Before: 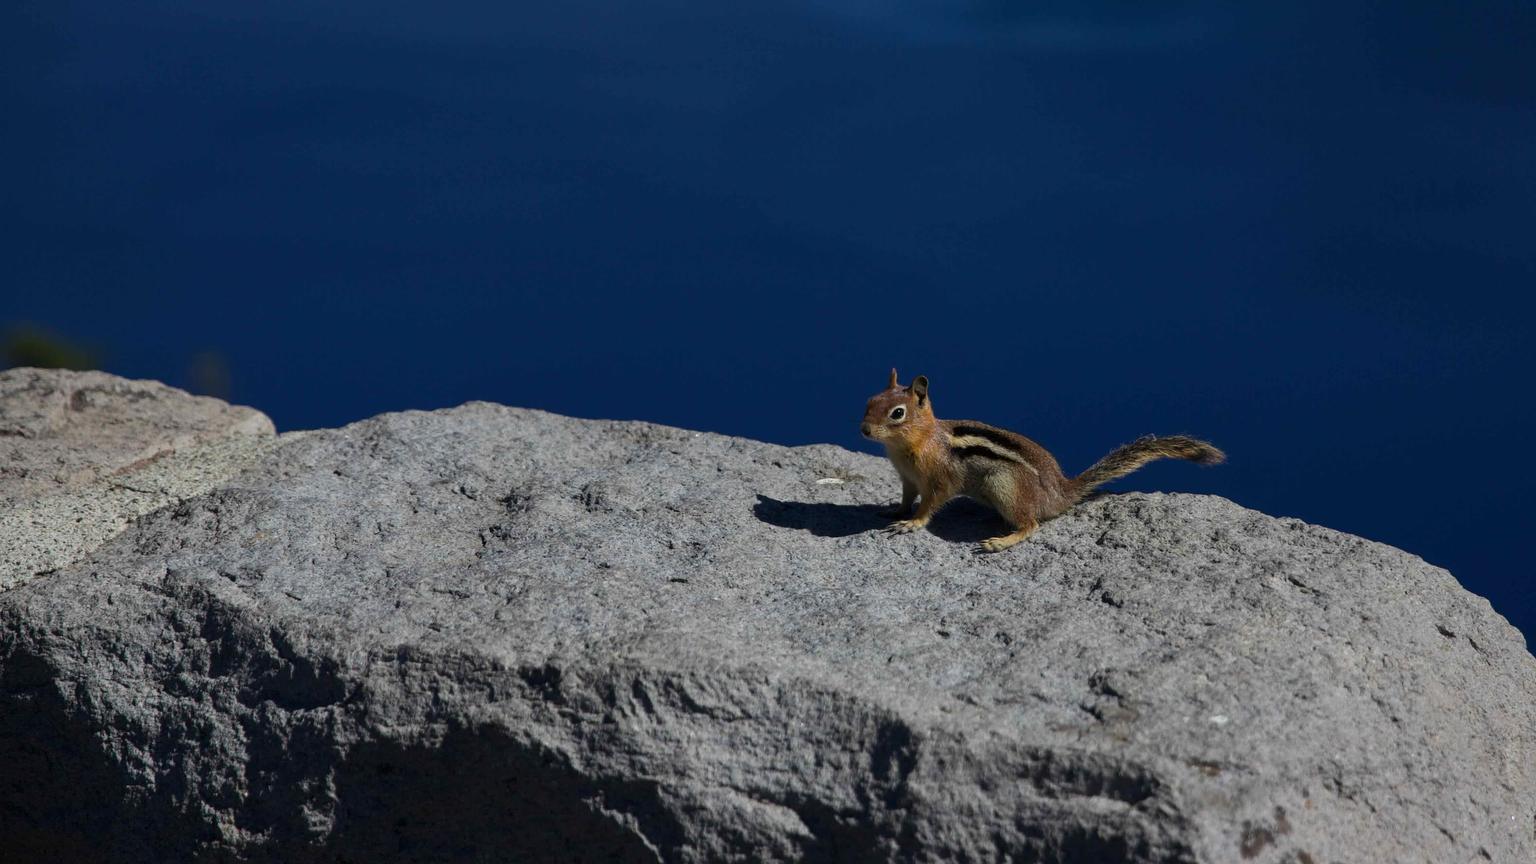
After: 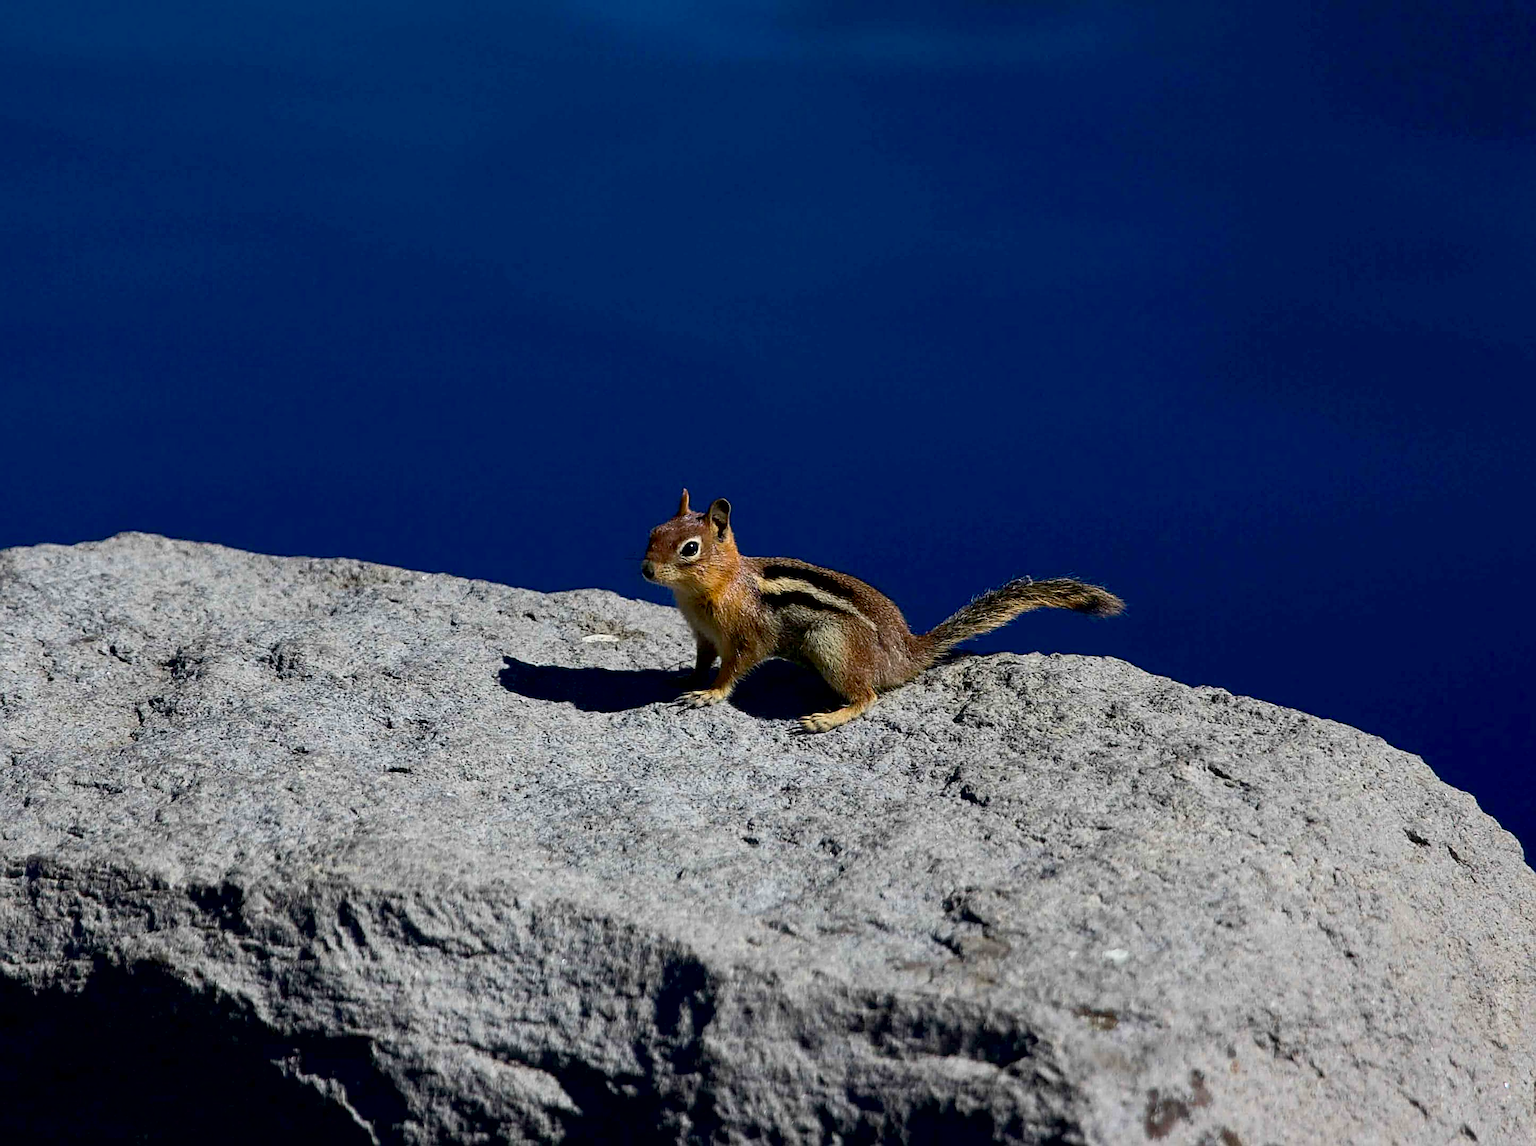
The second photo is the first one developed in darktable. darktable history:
sharpen: amount 0.75
crop and rotate: left 24.6%
contrast brightness saturation: contrast 0.2, brightness 0.16, saturation 0.22
exposure: black level correction 0.01, exposure 0.014 EV, compensate highlight preservation false
